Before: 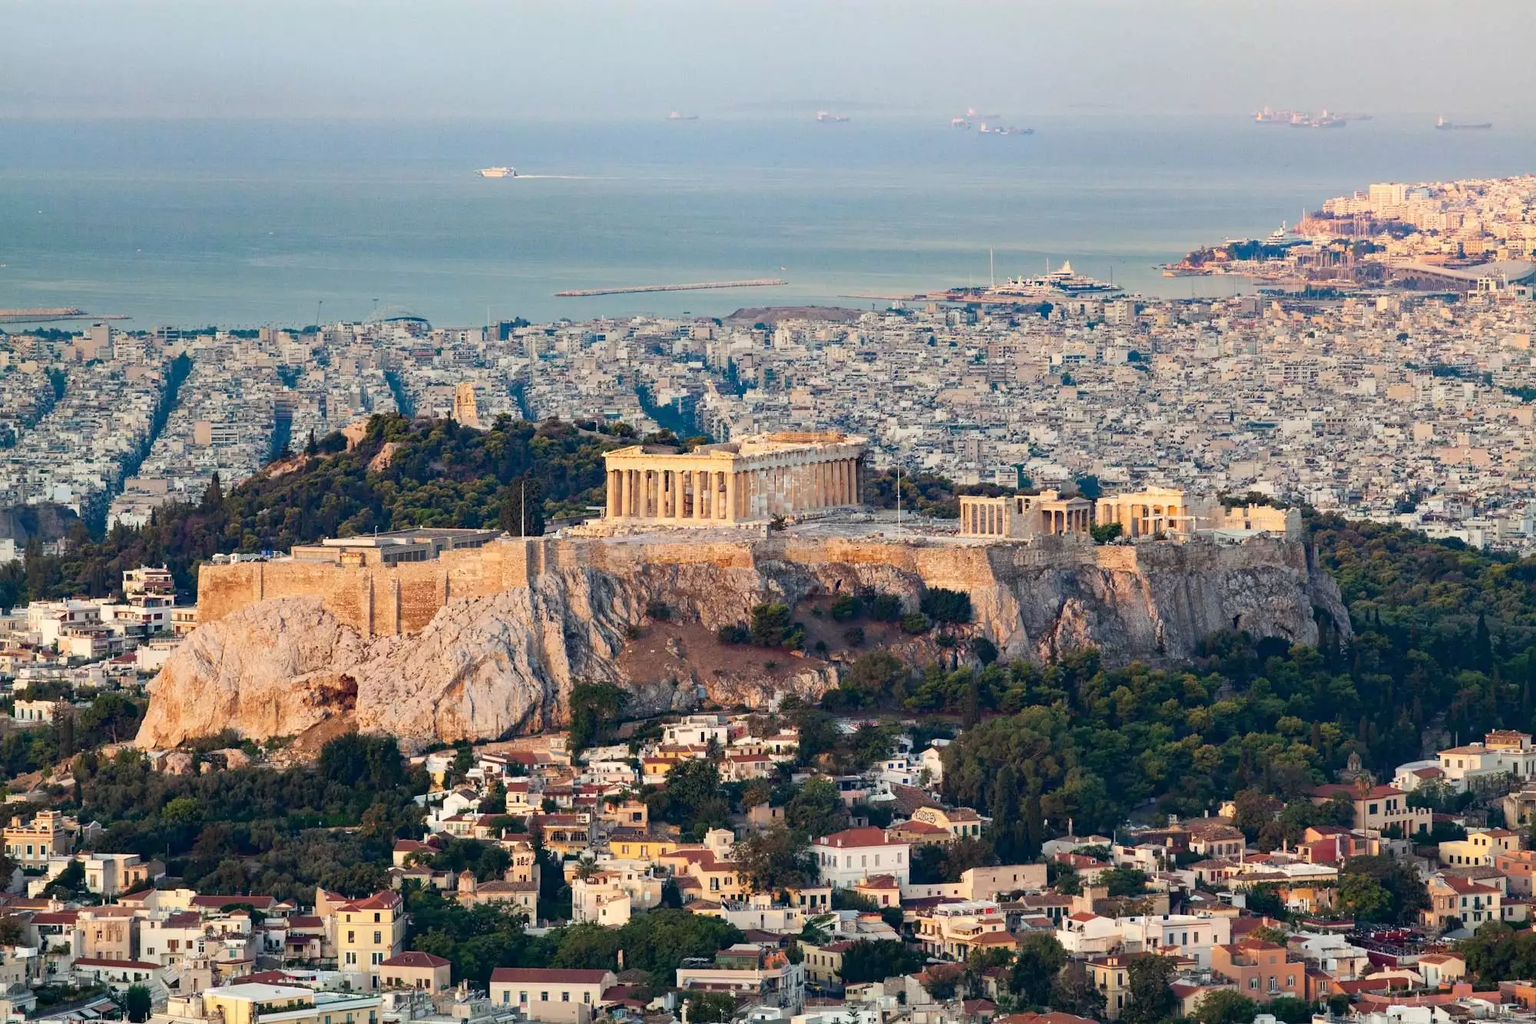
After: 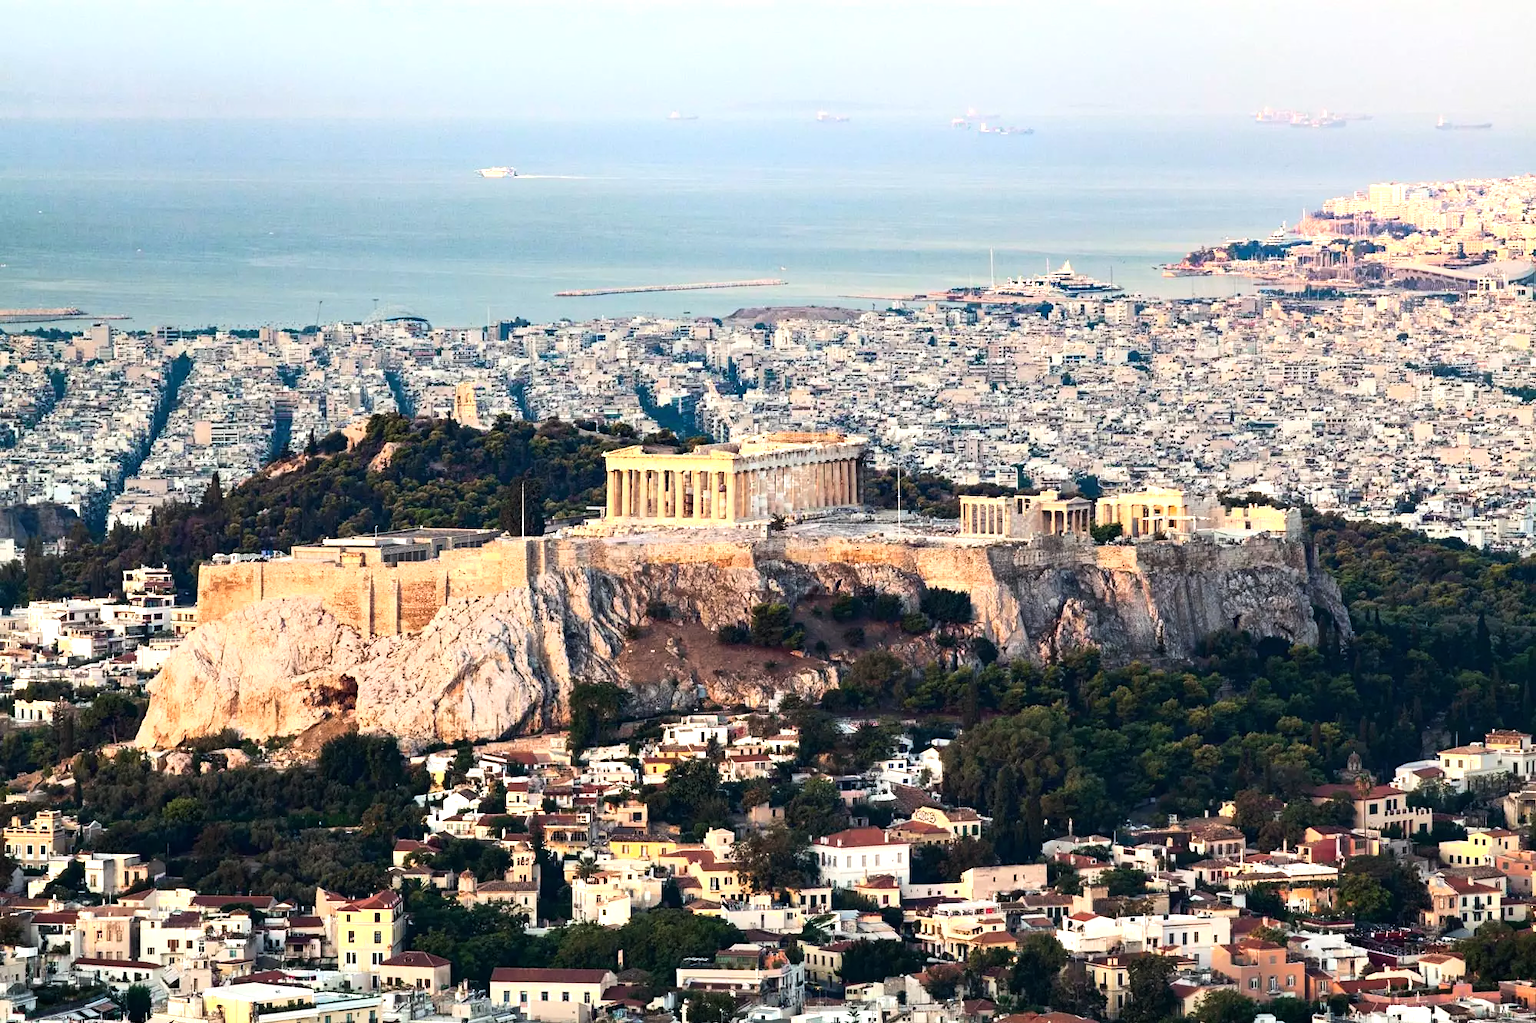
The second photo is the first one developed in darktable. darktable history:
shadows and highlights: shadows 0, highlights 40
tone equalizer: -8 EV -0.75 EV, -7 EV -0.7 EV, -6 EV -0.6 EV, -5 EV -0.4 EV, -3 EV 0.4 EV, -2 EV 0.6 EV, -1 EV 0.7 EV, +0 EV 0.75 EV, edges refinement/feathering 500, mask exposure compensation -1.57 EV, preserve details no
